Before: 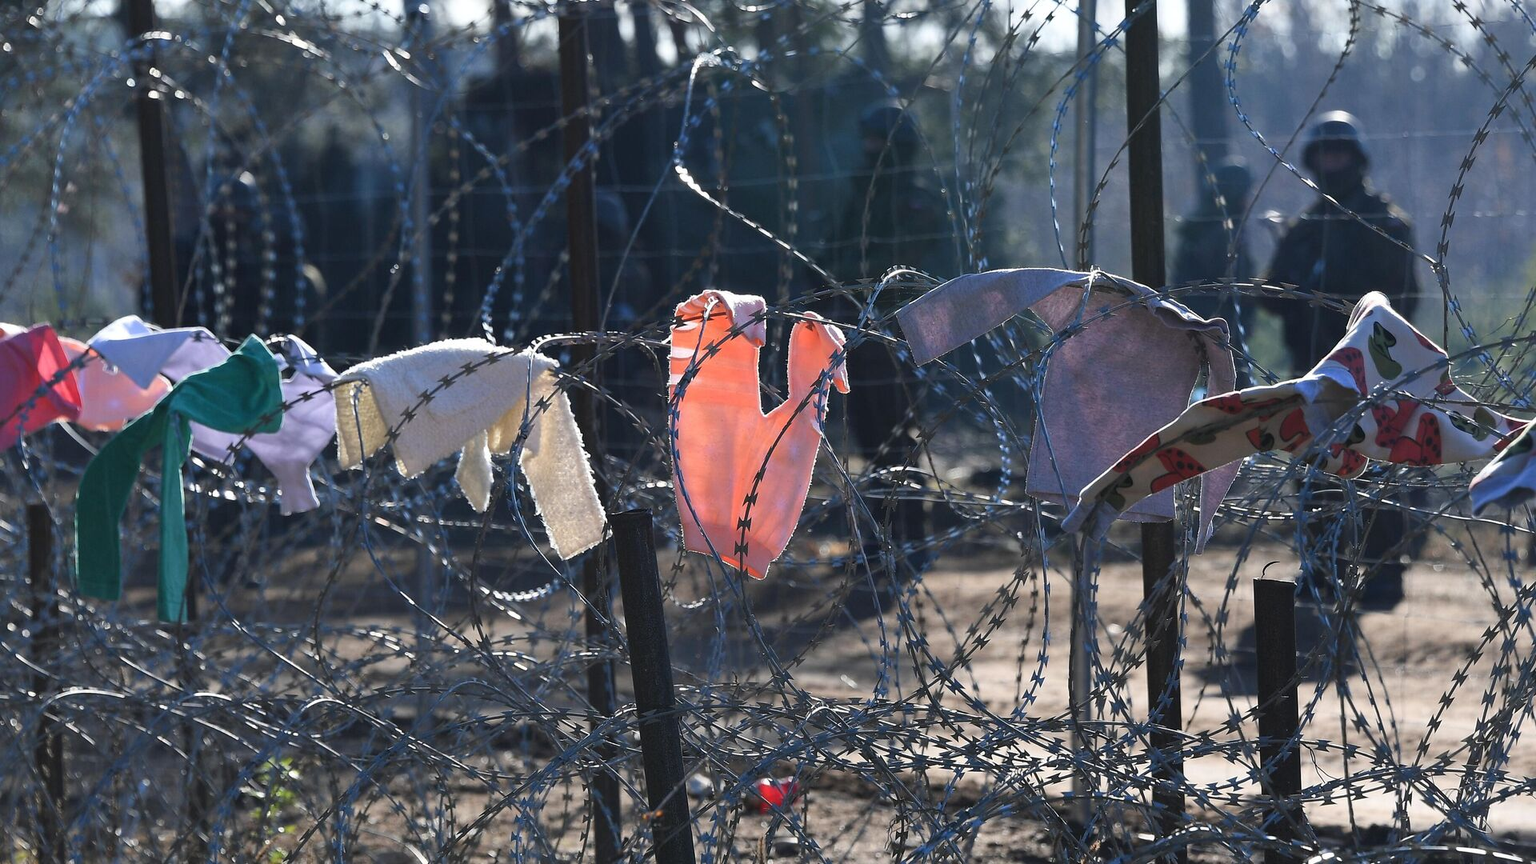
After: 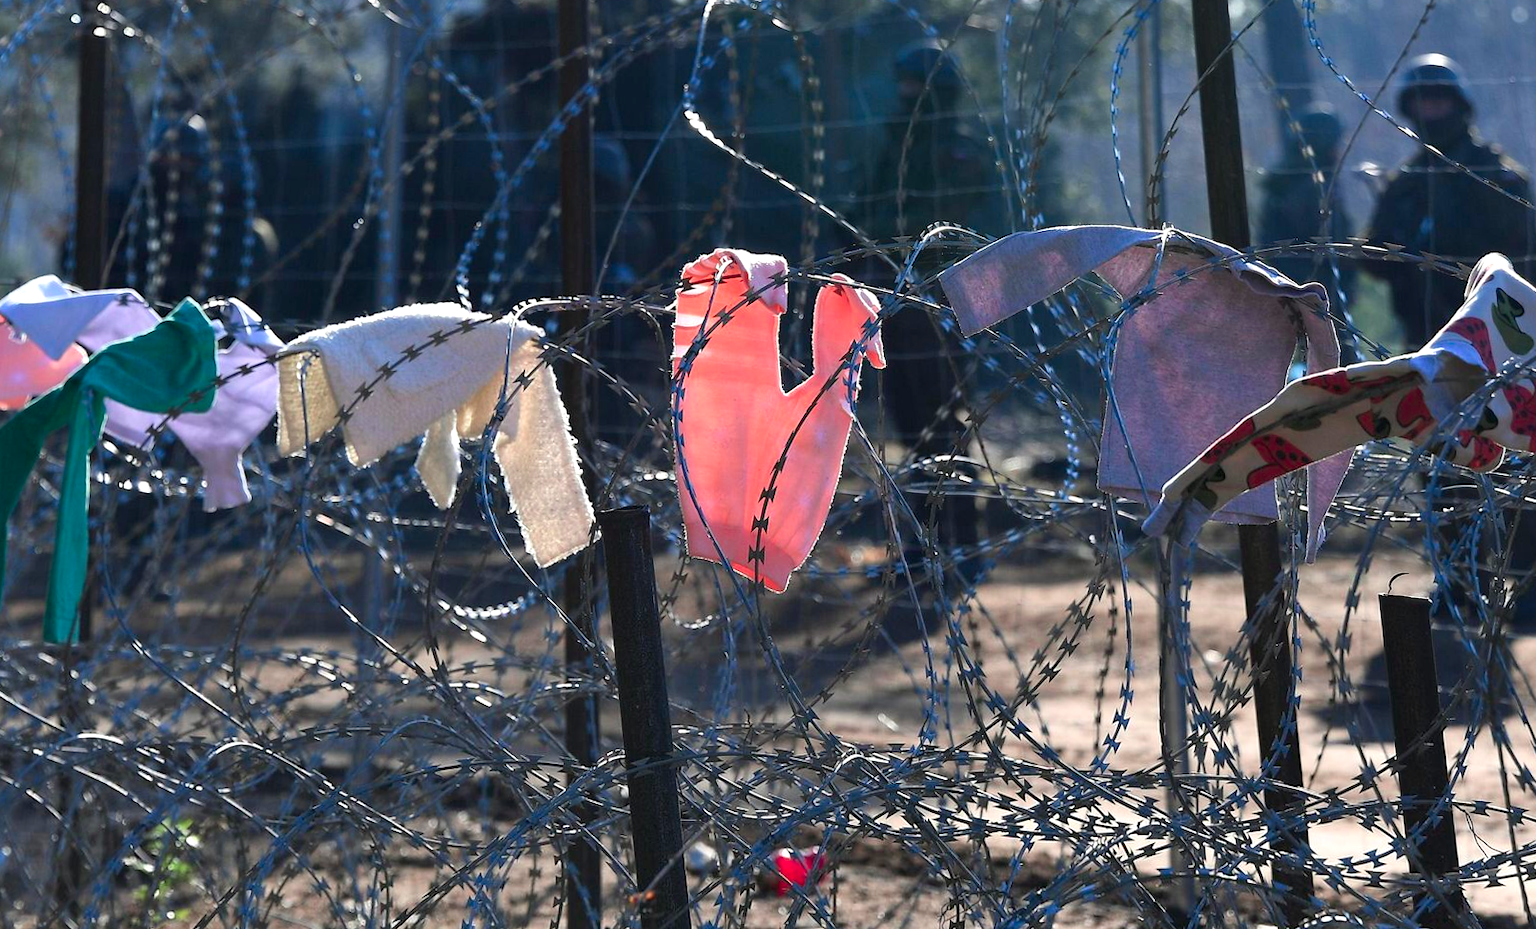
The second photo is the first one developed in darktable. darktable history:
rotate and perspective: rotation 0.215°, lens shift (vertical) -0.139, crop left 0.069, crop right 0.939, crop top 0.002, crop bottom 0.996
tone curve: curves: ch0 [(0, 0) (0.059, 0.027) (0.162, 0.125) (0.304, 0.279) (0.547, 0.532) (0.828, 0.815) (1, 0.983)]; ch1 [(0, 0) (0.23, 0.166) (0.34, 0.298) (0.371, 0.334) (0.435, 0.408) (0.477, 0.469) (0.499, 0.498) (0.529, 0.544) (0.559, 0.587) (0.743, 0.798) (1, 1)]; ch2 [(0, 0) (0.431, 0.414) (0.498, 0.503) (0.524, 0.531) (0.568, 0.567) (0.6, 0.597) (0.643, 0.631) (0.74, 0.721) (1, 1)], color space Lab, independent channels, preserve colors none
crop: left 3.305%, top 6.436%, right 6.389%, bottom 3.258%
exposure: black level correction 0.001, exposure 0.3 EV, compensate highlight preservation false
